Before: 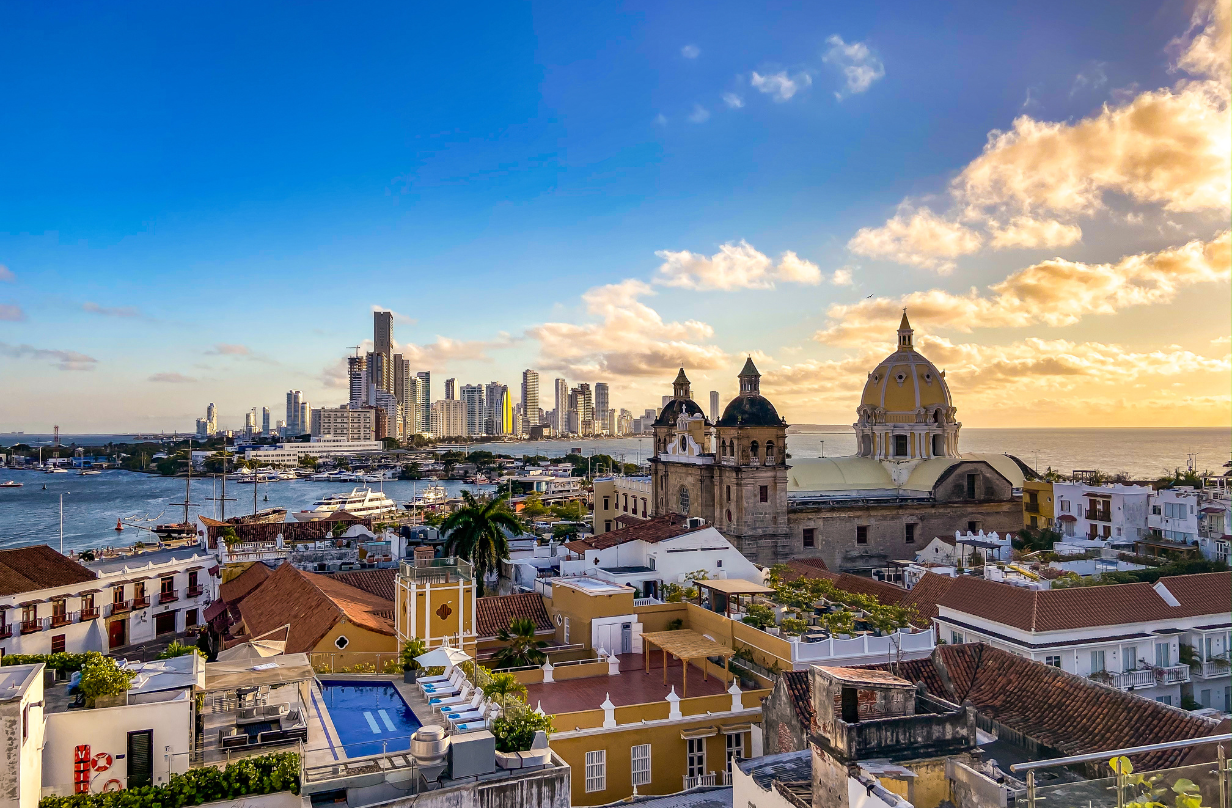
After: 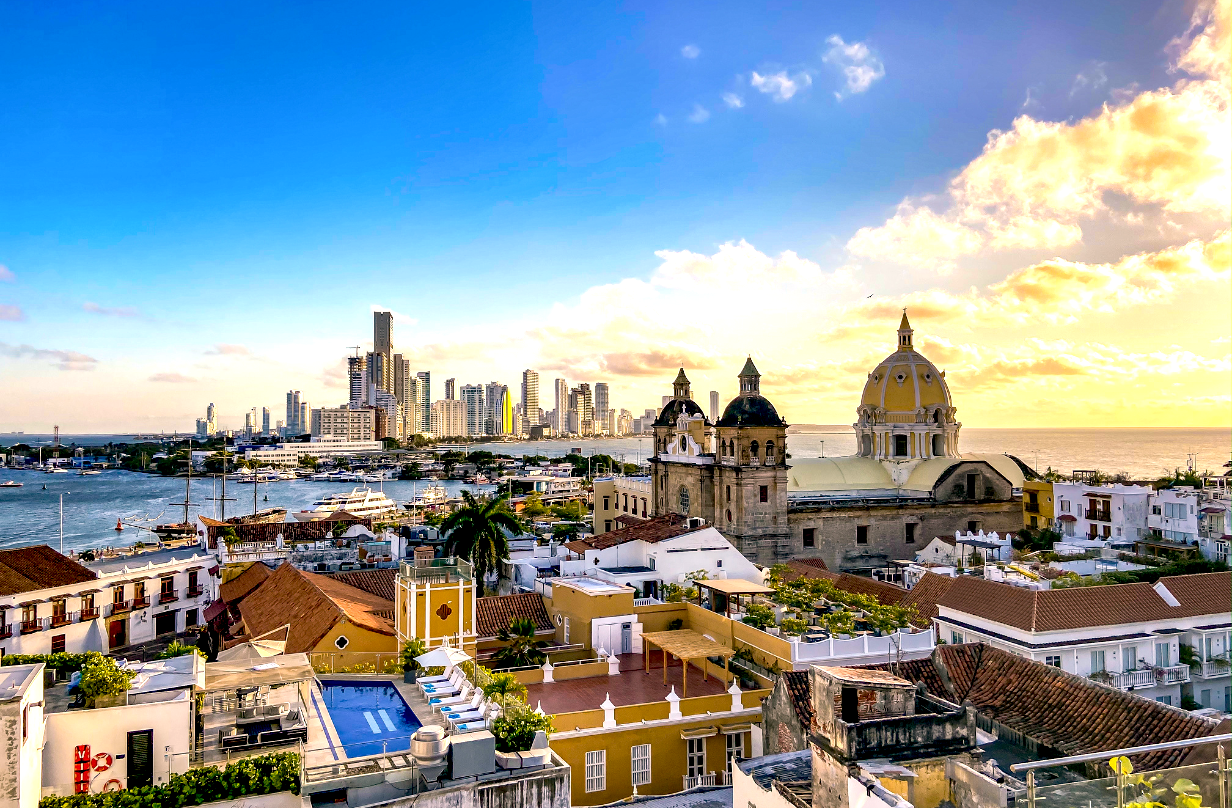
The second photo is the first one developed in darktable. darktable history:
exposure: black level correction 0.011, exposure 0.692 EV, compensate highlight preservation false
color correction: highlights a* 4.21, highlights b* 4.98, shadows a* -7.23, shadows b* 4.8
